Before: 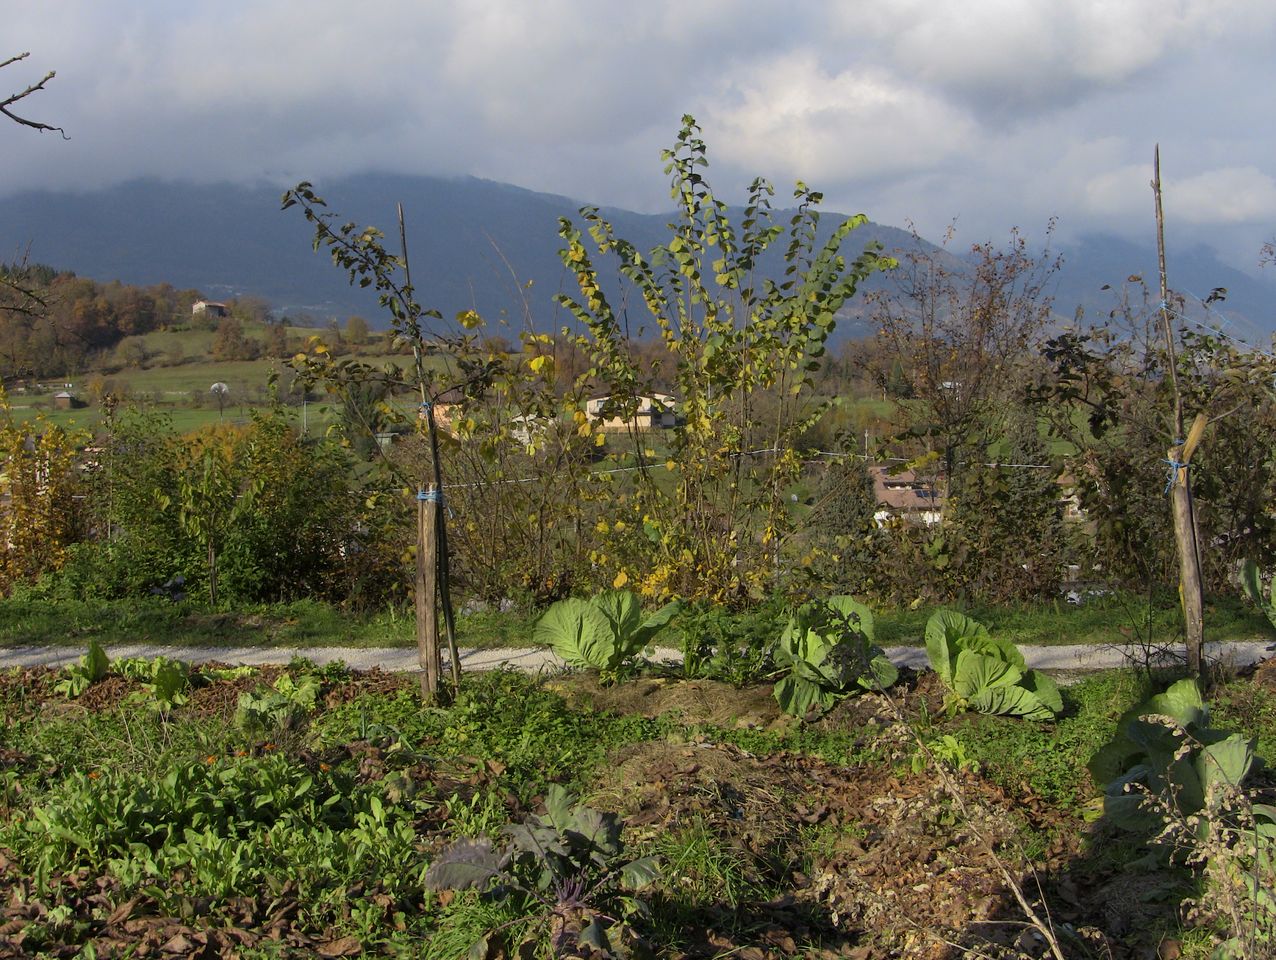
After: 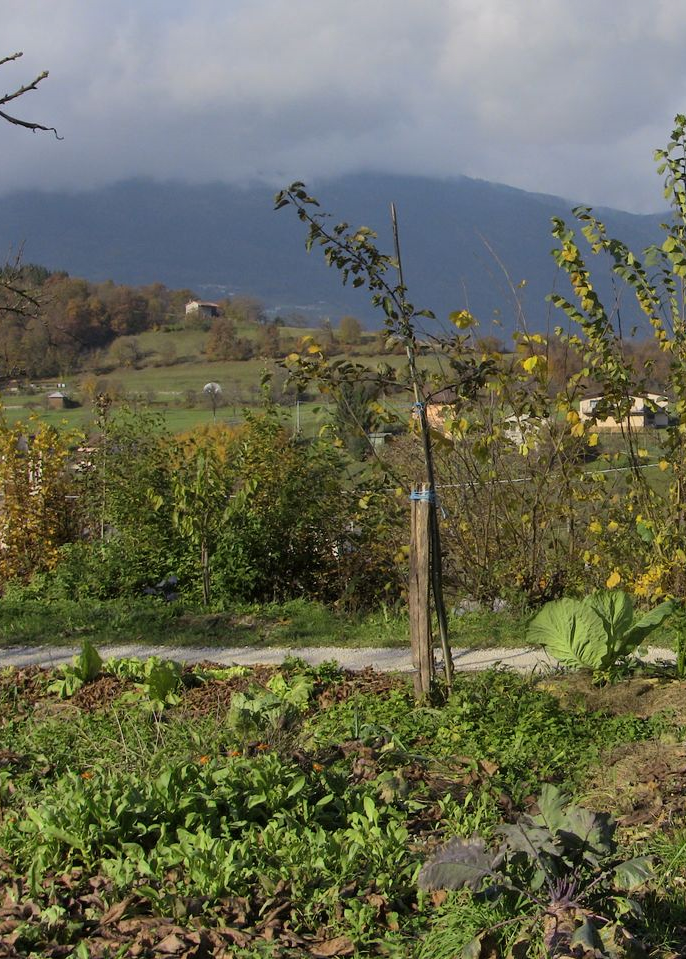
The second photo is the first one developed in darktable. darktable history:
tone equalizer: on, module defaults
shadows and highlights: soften with gaussian
crop: left 0.587%, right 45.588%, bottom 0.086%
